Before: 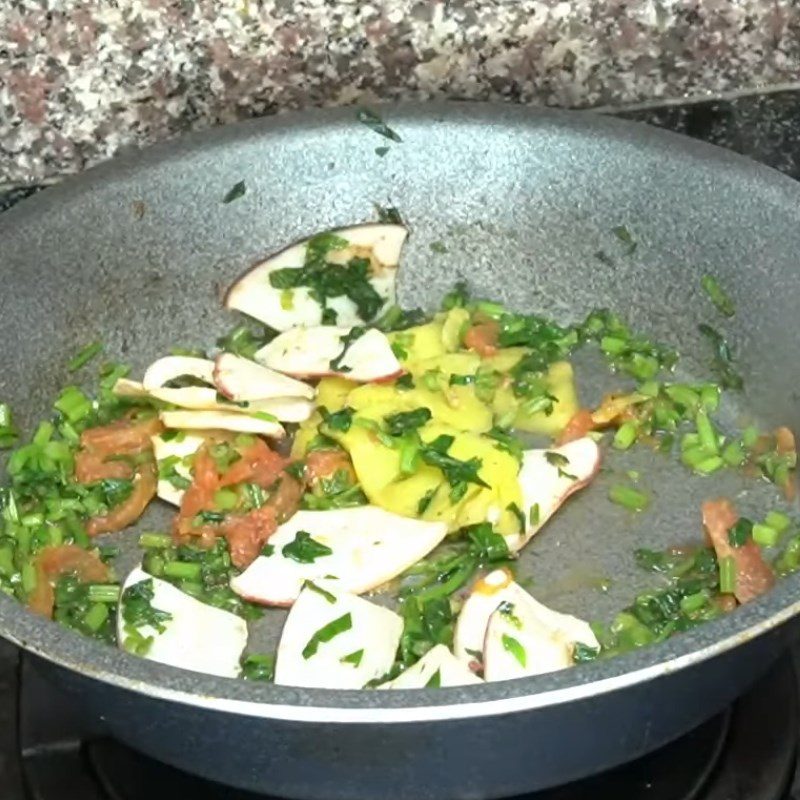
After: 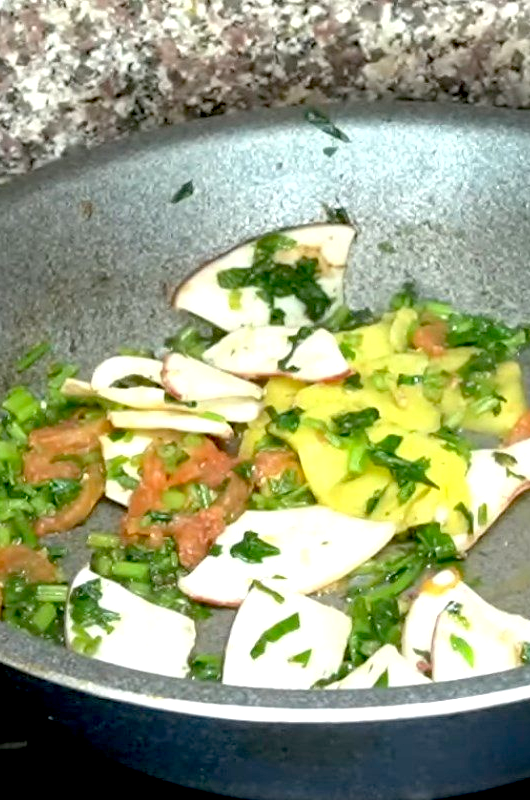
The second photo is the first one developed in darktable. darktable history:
crop and rotate: left 6.673%, right 27.075%
exposure: black level correction 0.026, exposure 0.18 EV, compensate highlight preservation false
